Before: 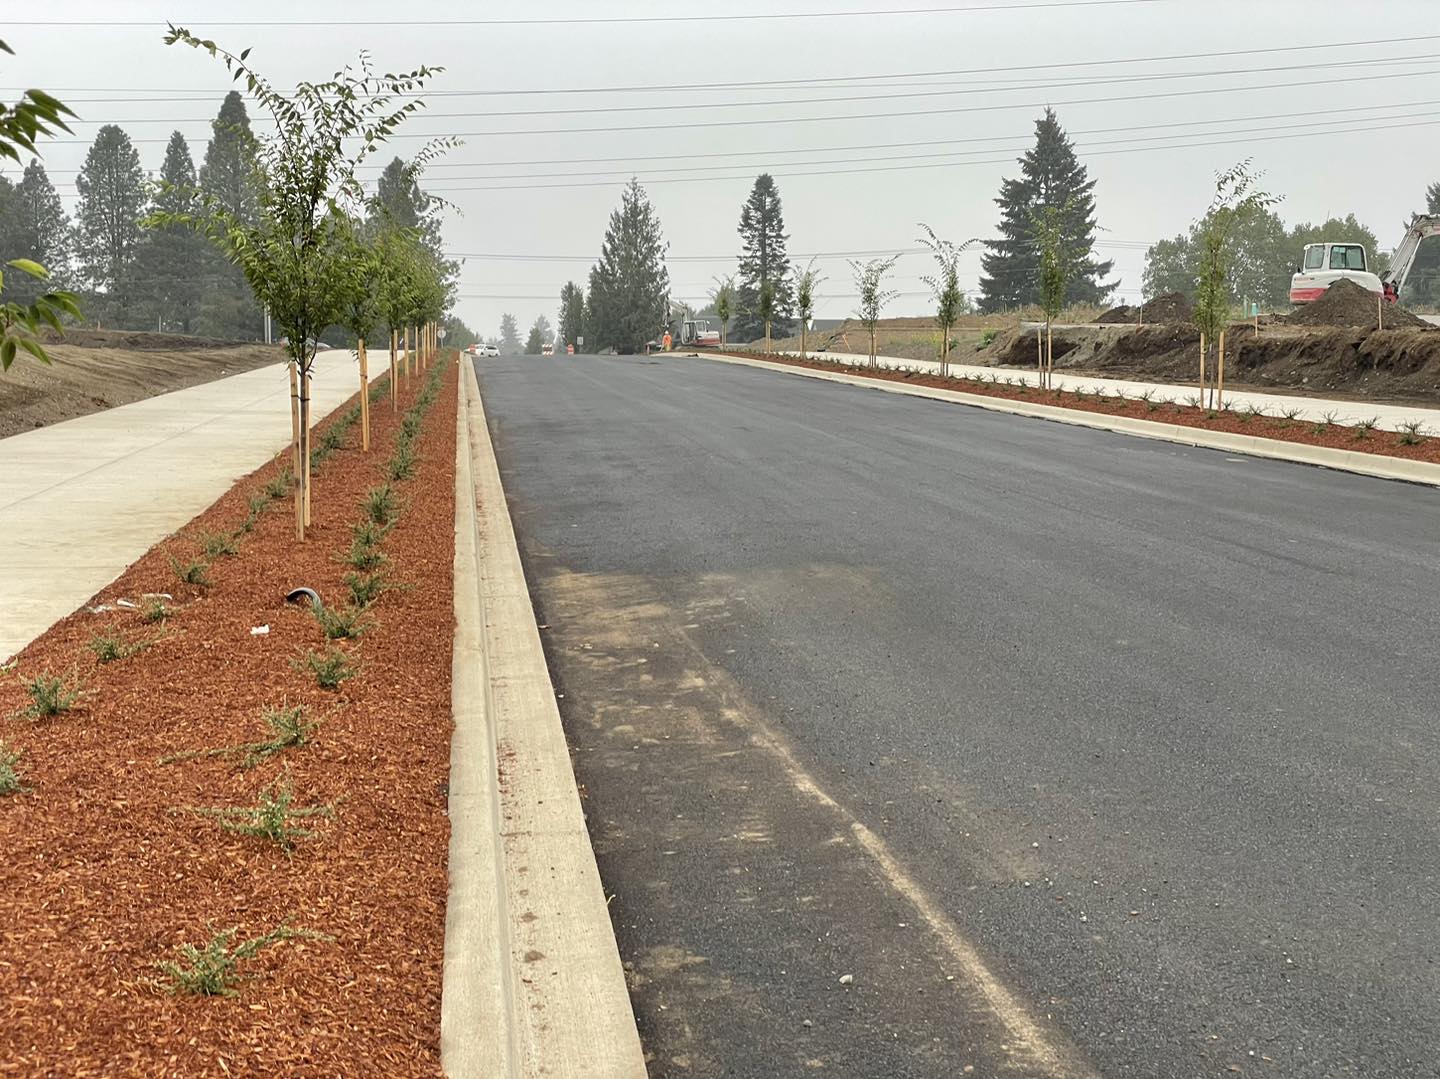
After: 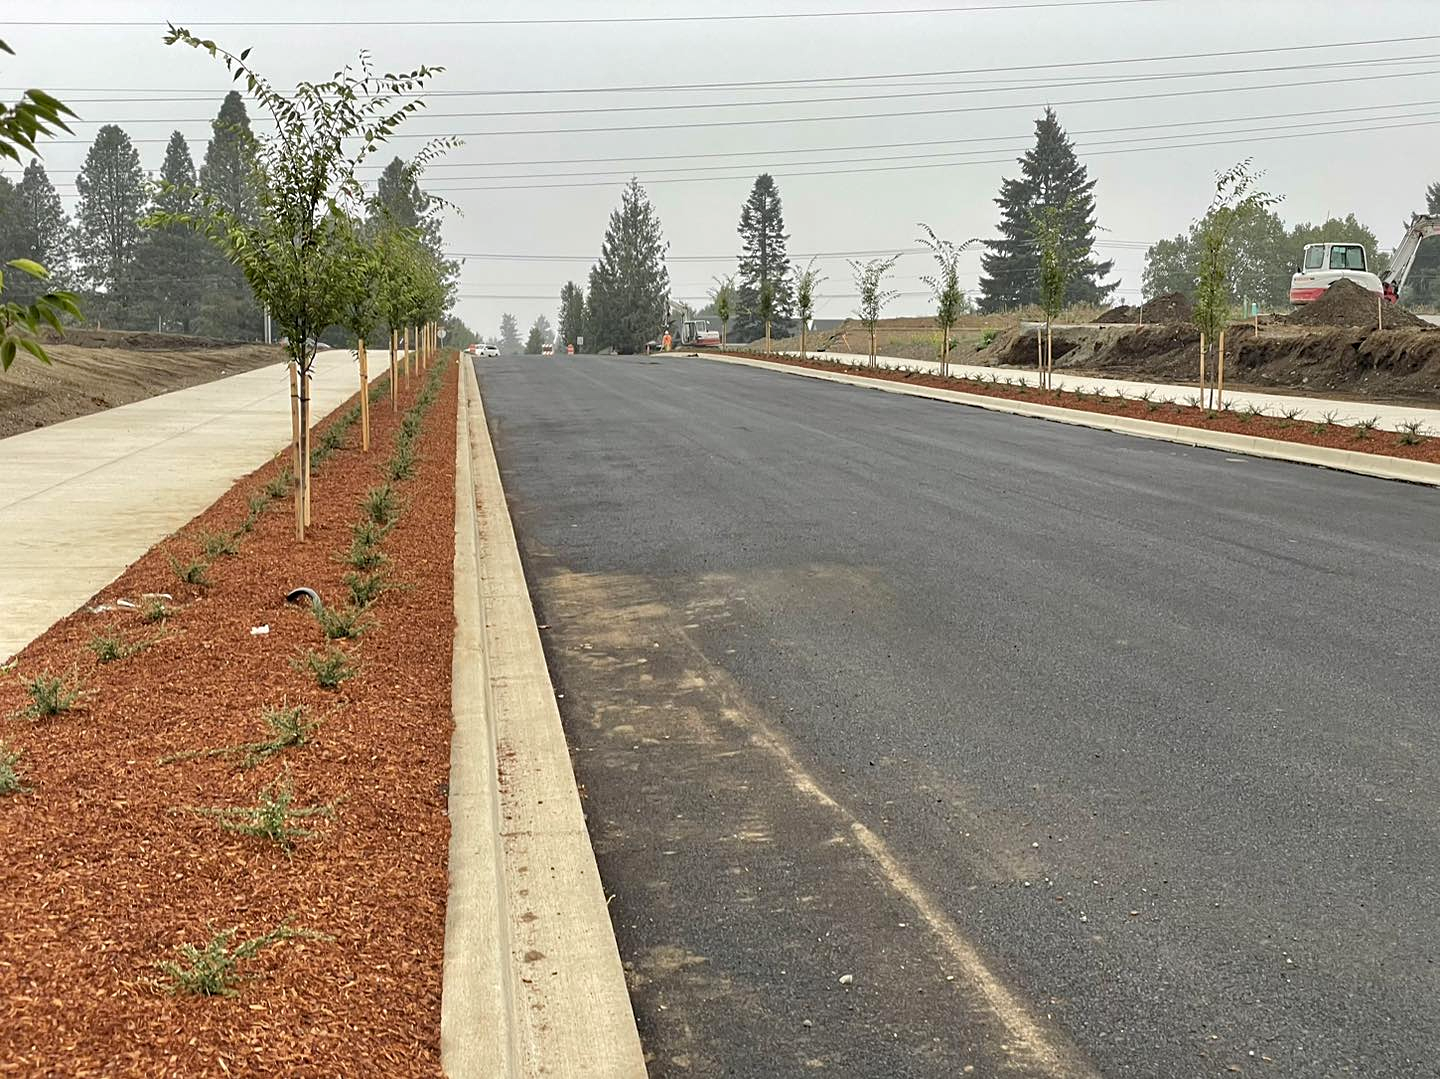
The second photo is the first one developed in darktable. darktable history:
haze removal: compatibility mode true, adaptive false
sharpen: amount 0.2
